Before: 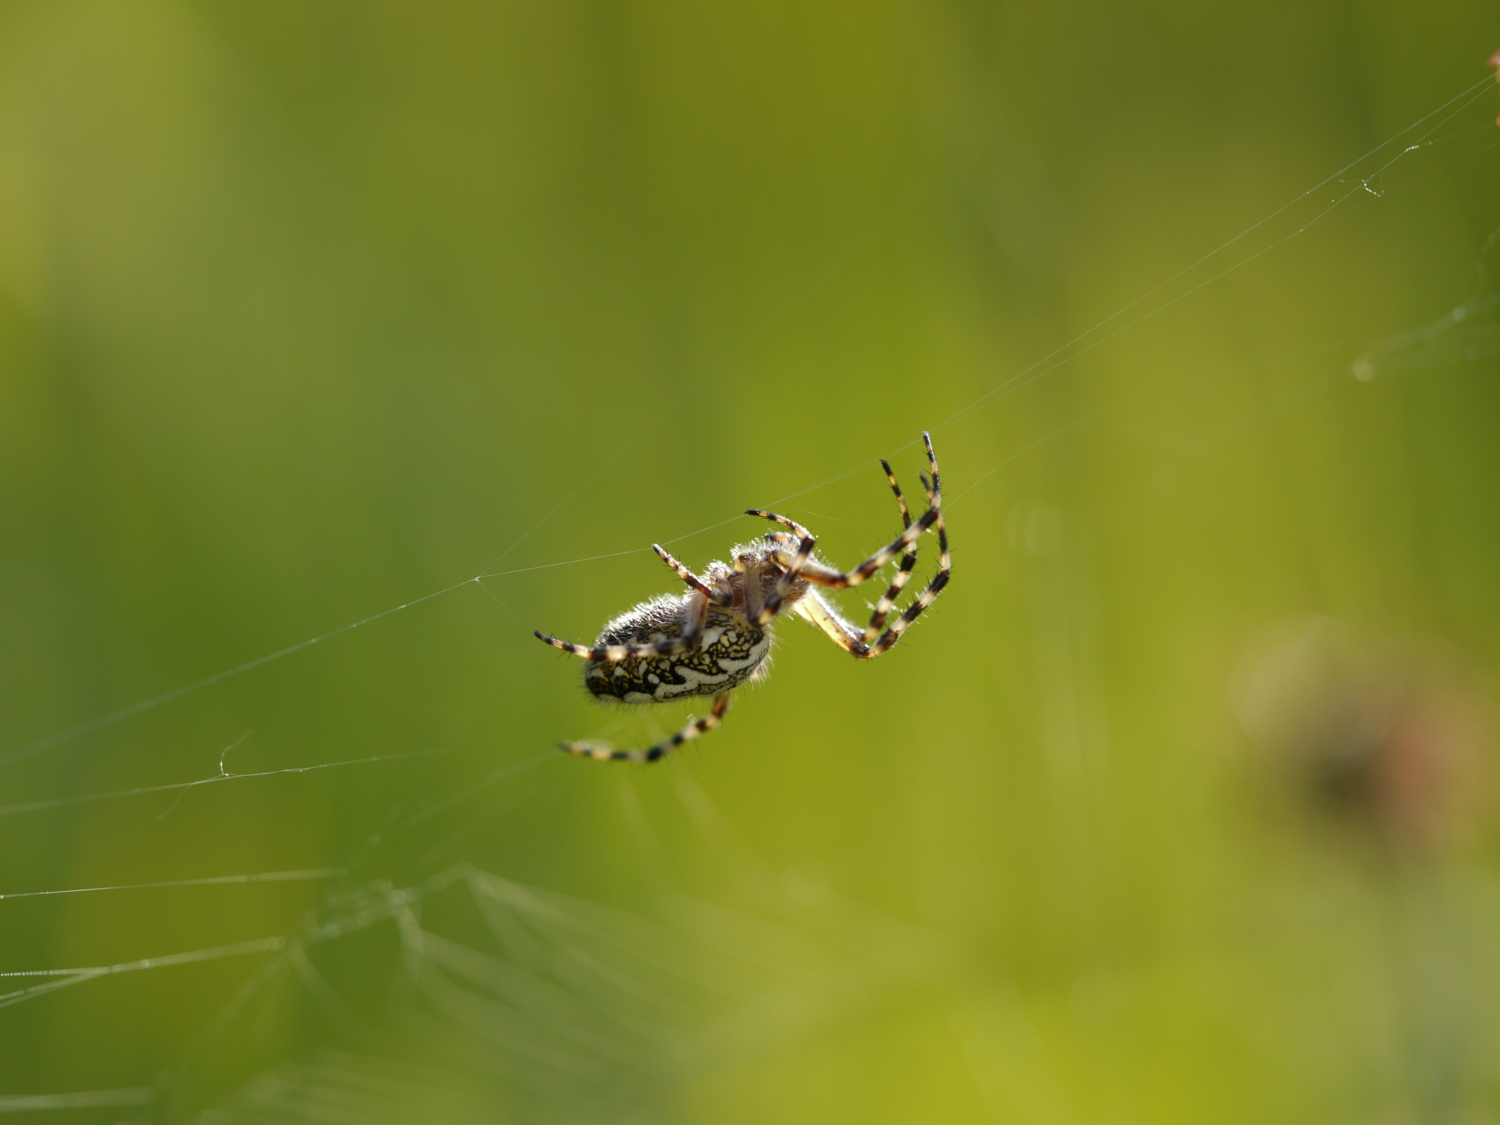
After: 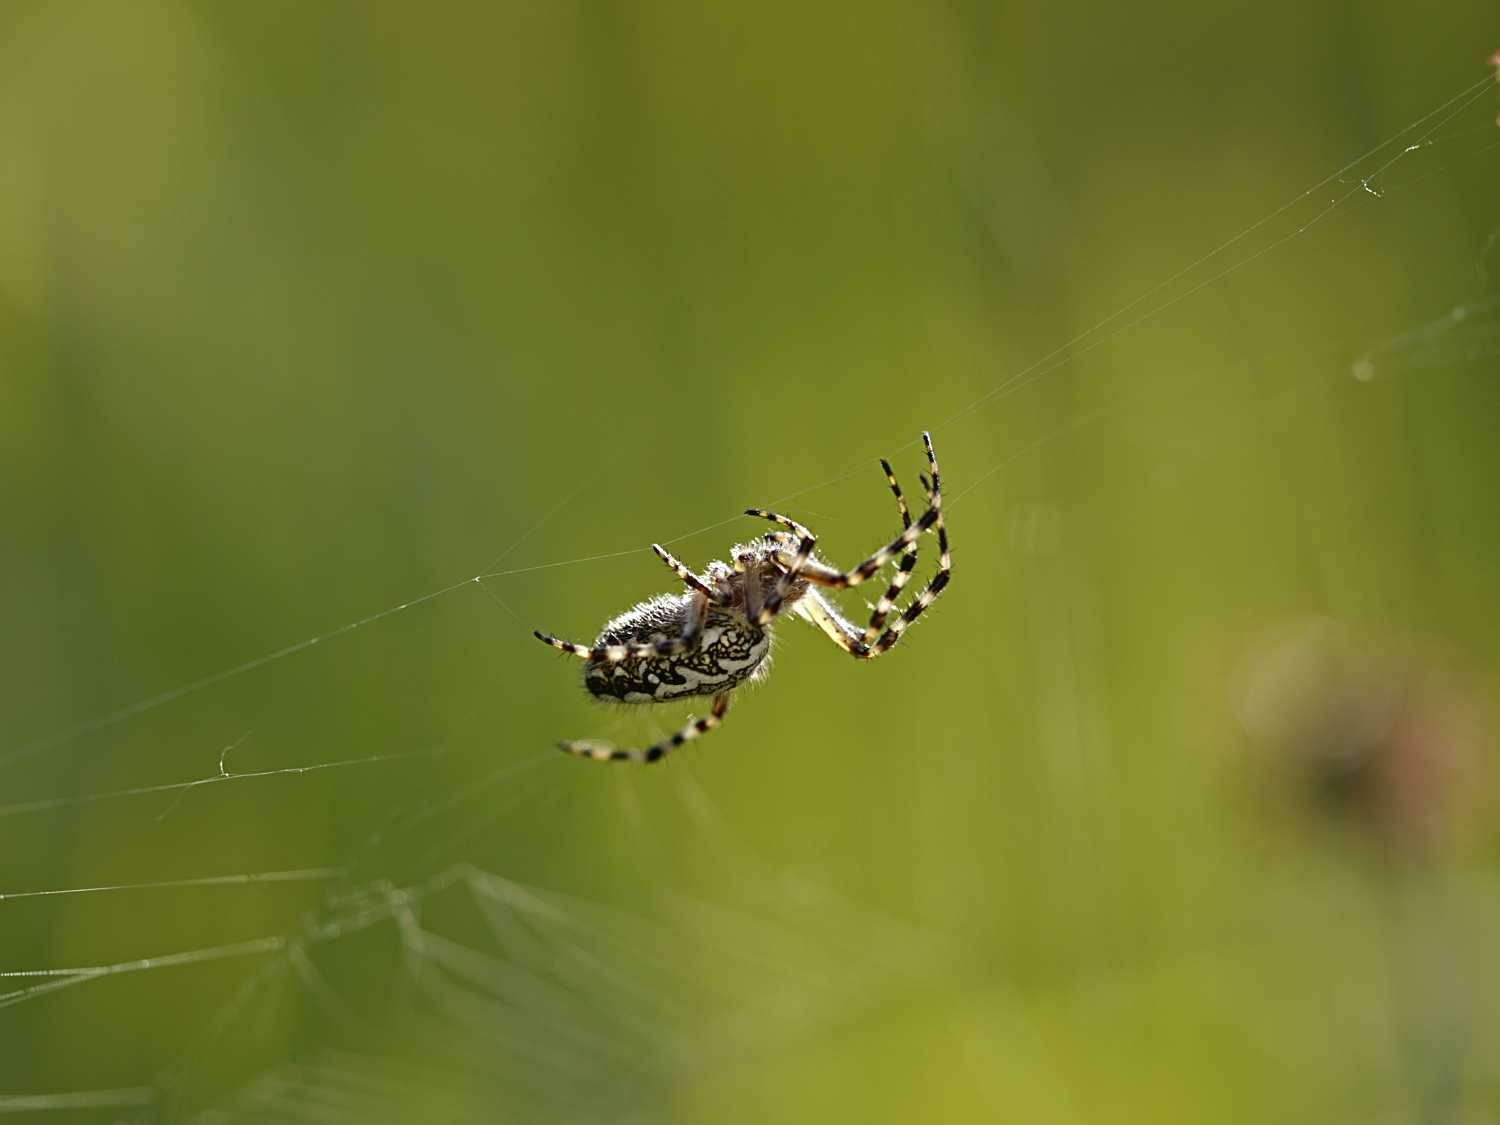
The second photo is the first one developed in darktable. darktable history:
sharpen: on, module defaults
contrast brightness saturation: contrast -0.075, brightness -0.042, saturation -0.108
contrast equalizer: y [[0.5, 0.501, 0.525, 0.597, 0.58, 0.514], [0.5 ×6], [0.5 ×6], [0 ×6], [0 ×6]]
